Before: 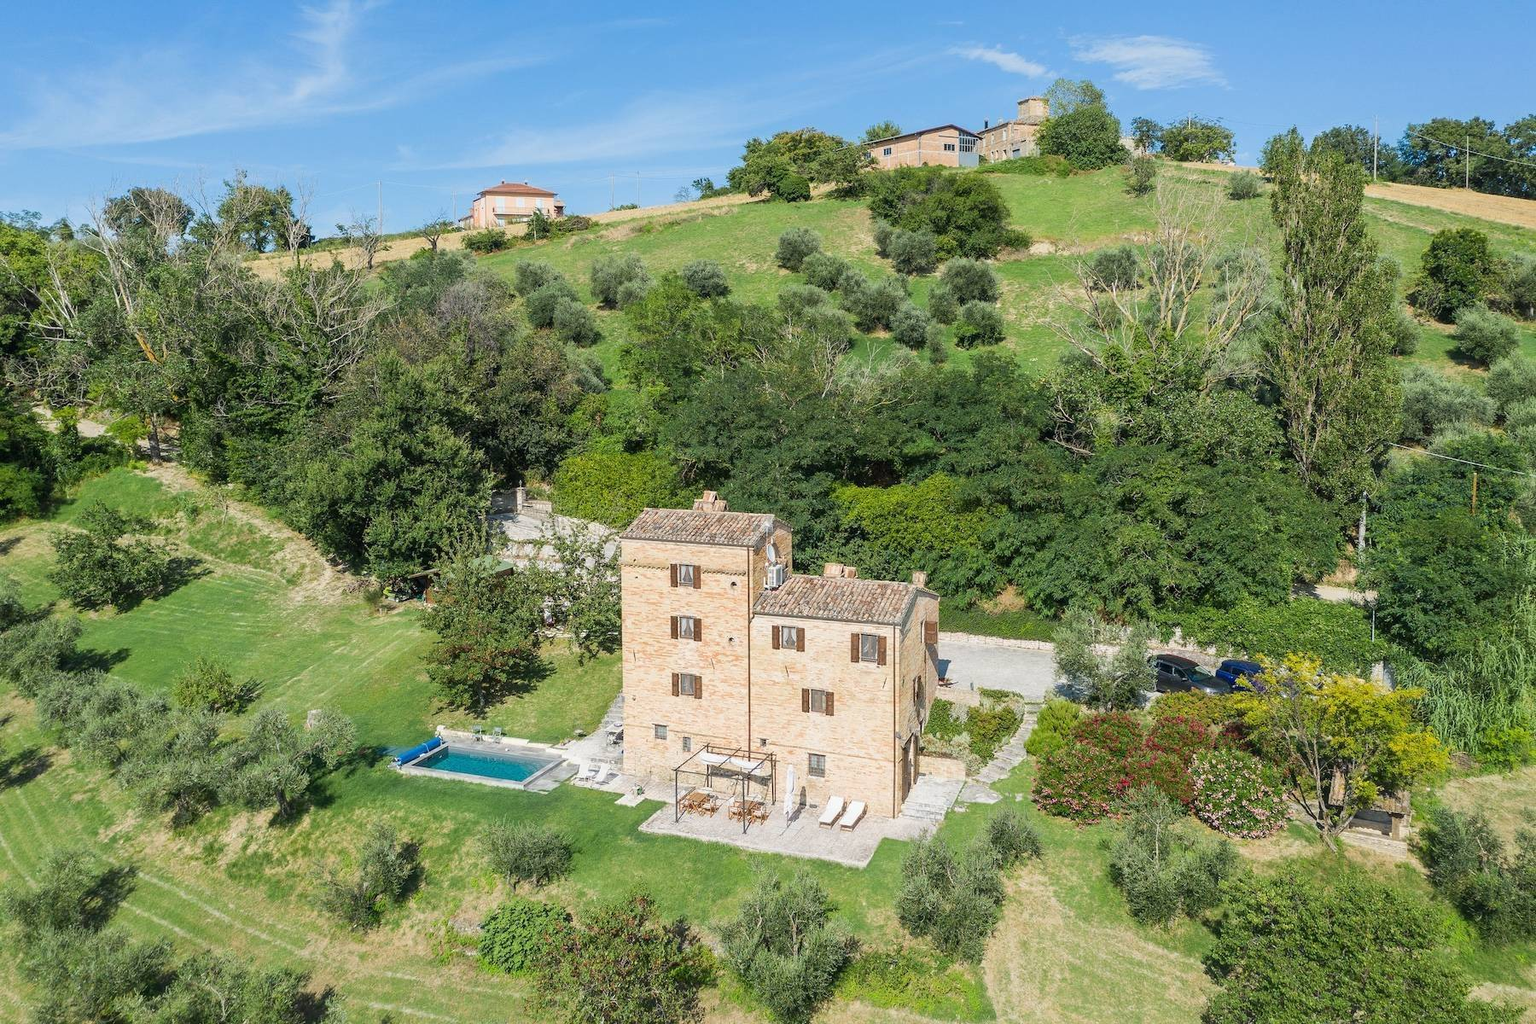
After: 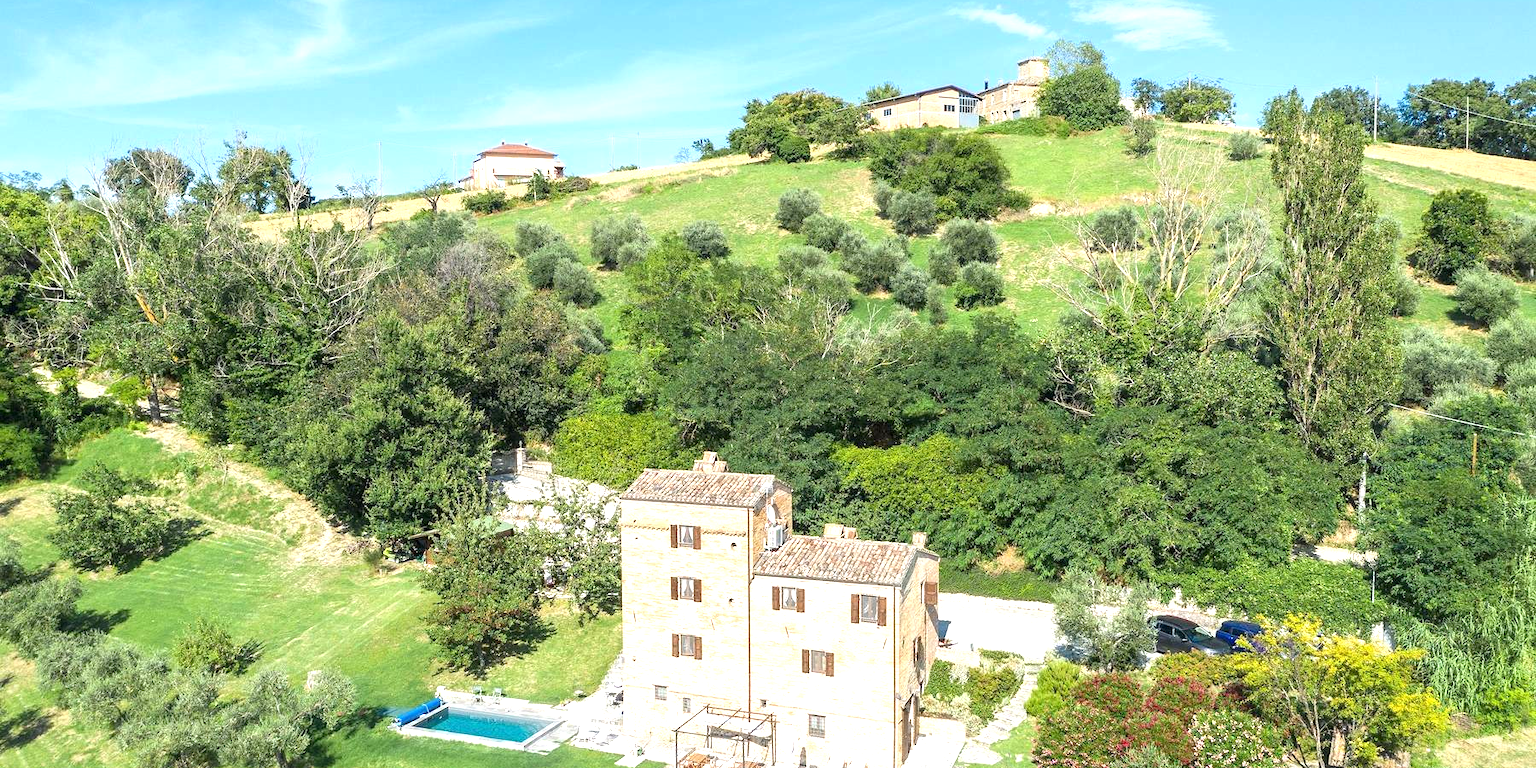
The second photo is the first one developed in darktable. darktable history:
crop: top 3.857%, bottom 21.132%
exposure: black level correction 0.001, exposure 0.955 EV, compensate exposure bias true, compensate highlight preservation false
